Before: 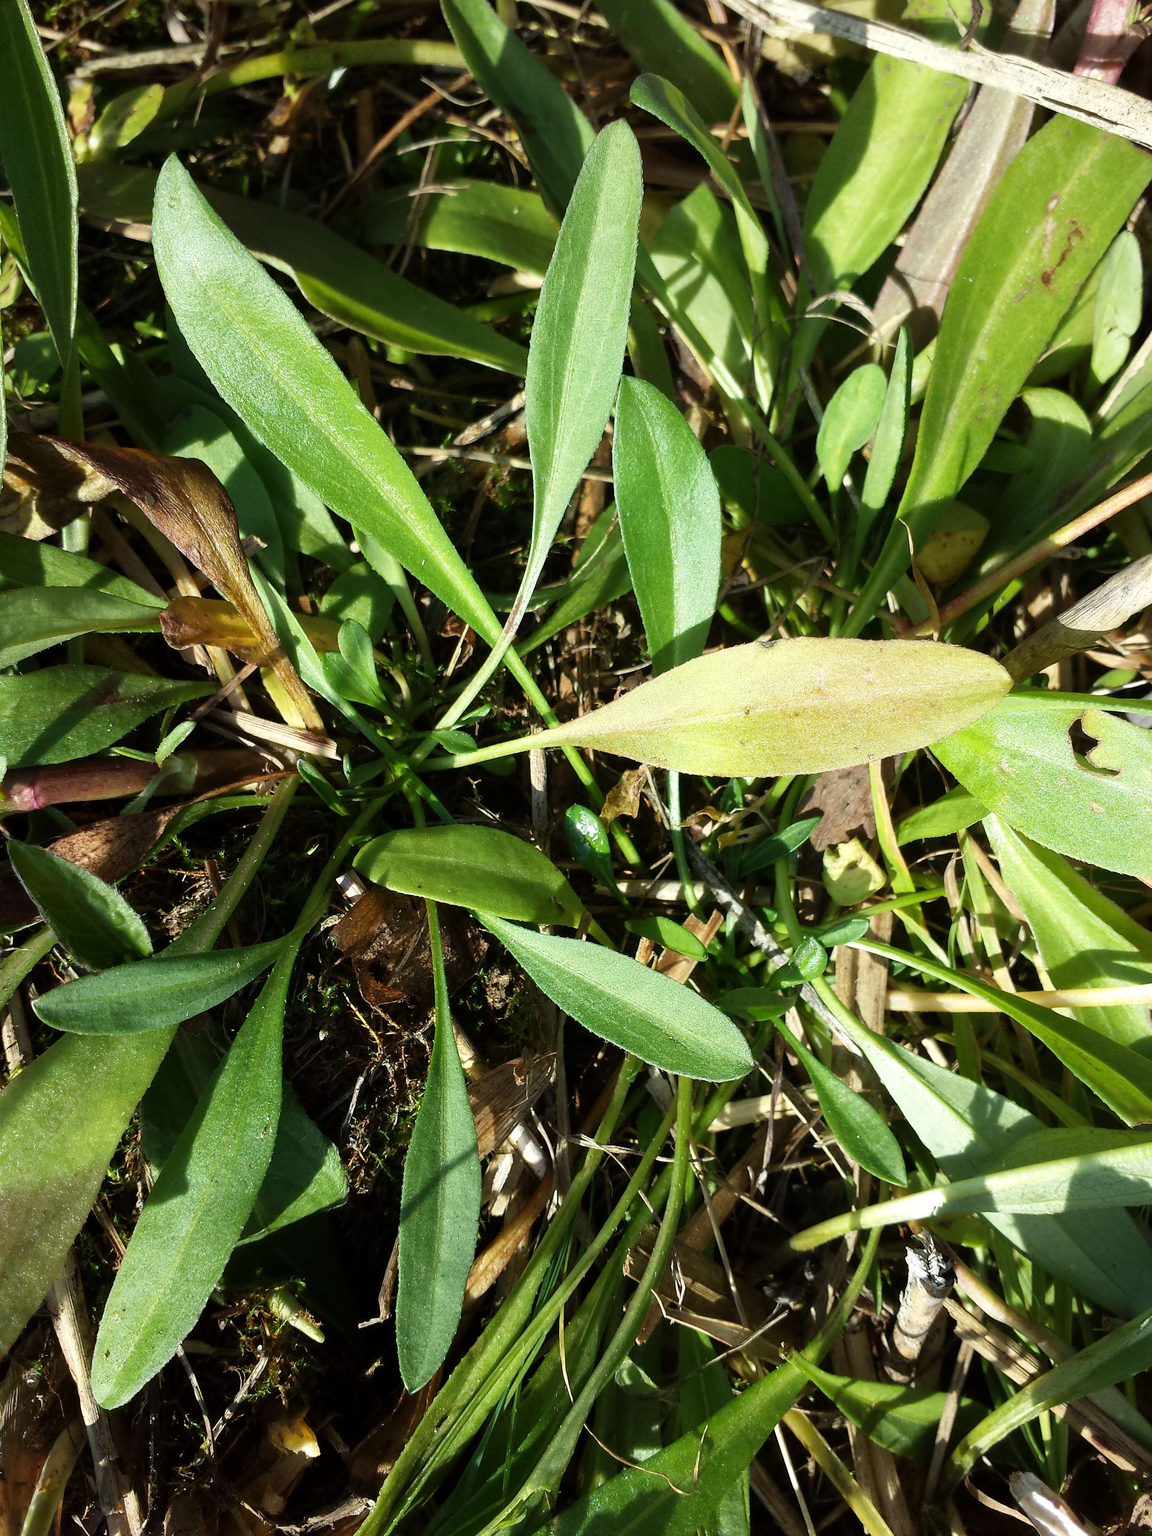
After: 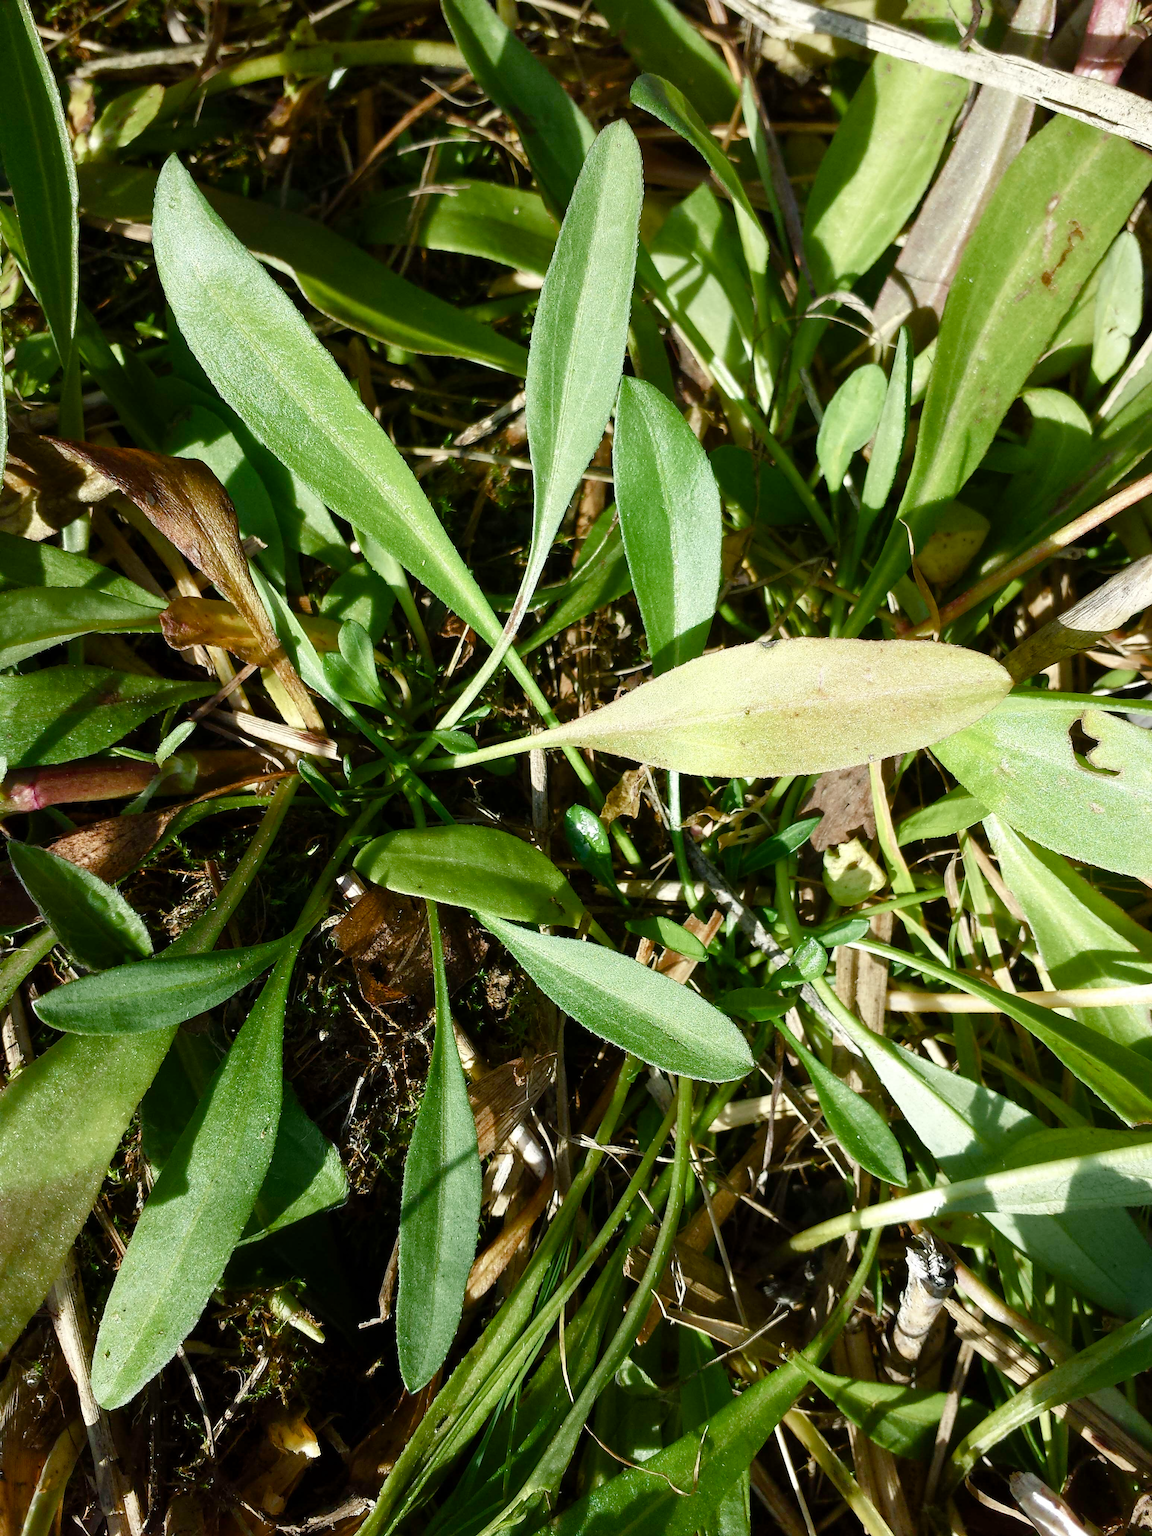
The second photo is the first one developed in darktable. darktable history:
color balance rgb: shadows lift › chroma 0.751%, shadows lift › hue 111.79°, perceptual saturation grading › global saturation 20%, perceptual saturation grading › highlights -50.574%, perceptual saturation grading › shadows 31.166%, global vibrance 14.641%
